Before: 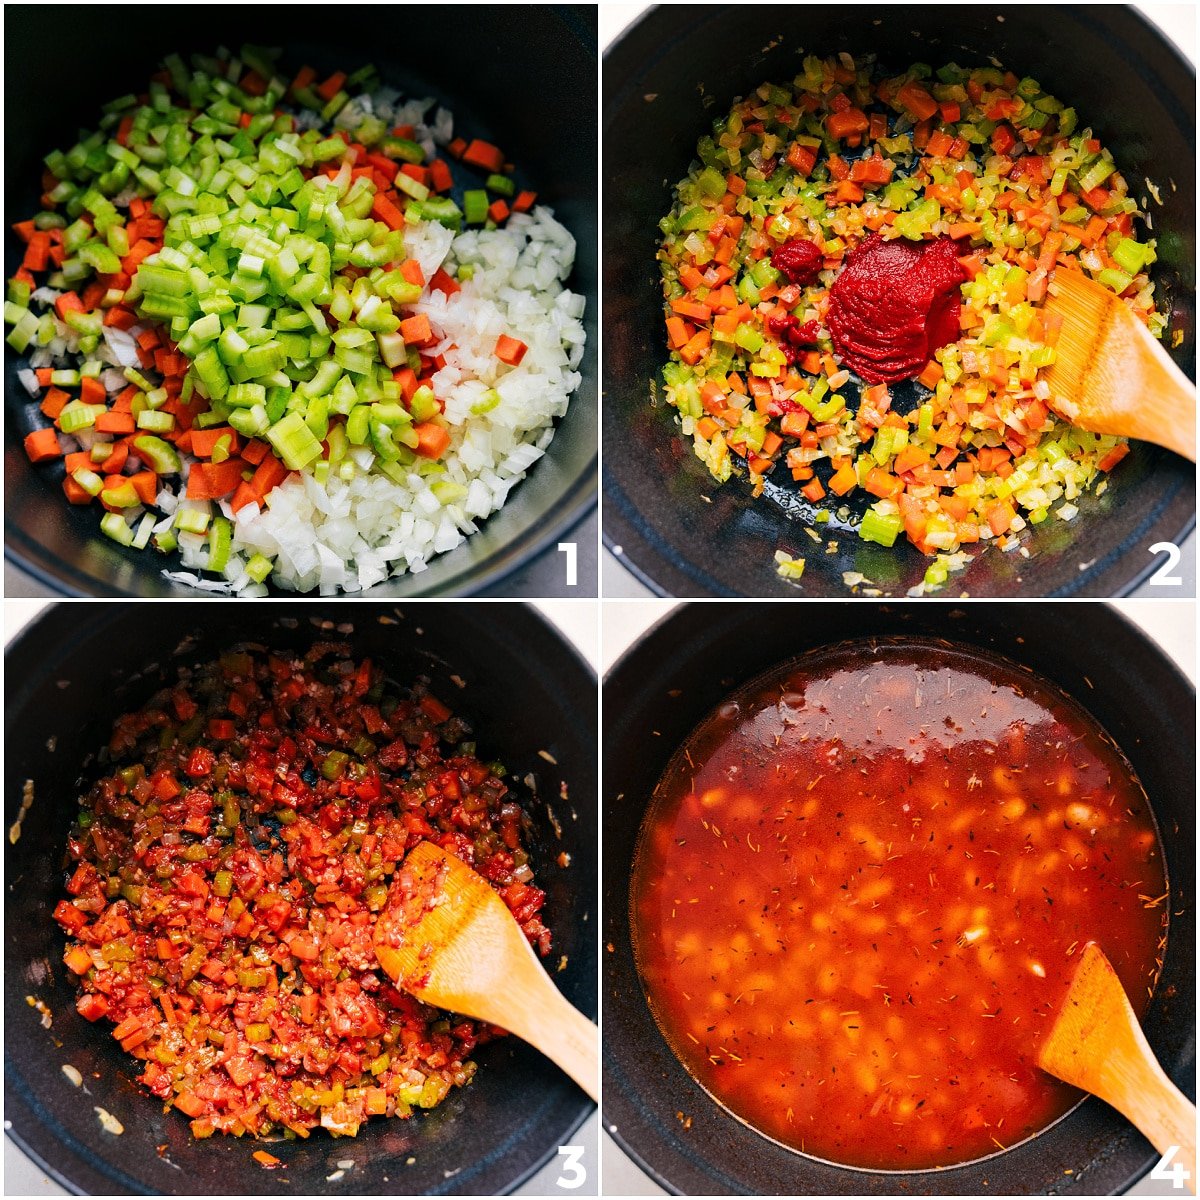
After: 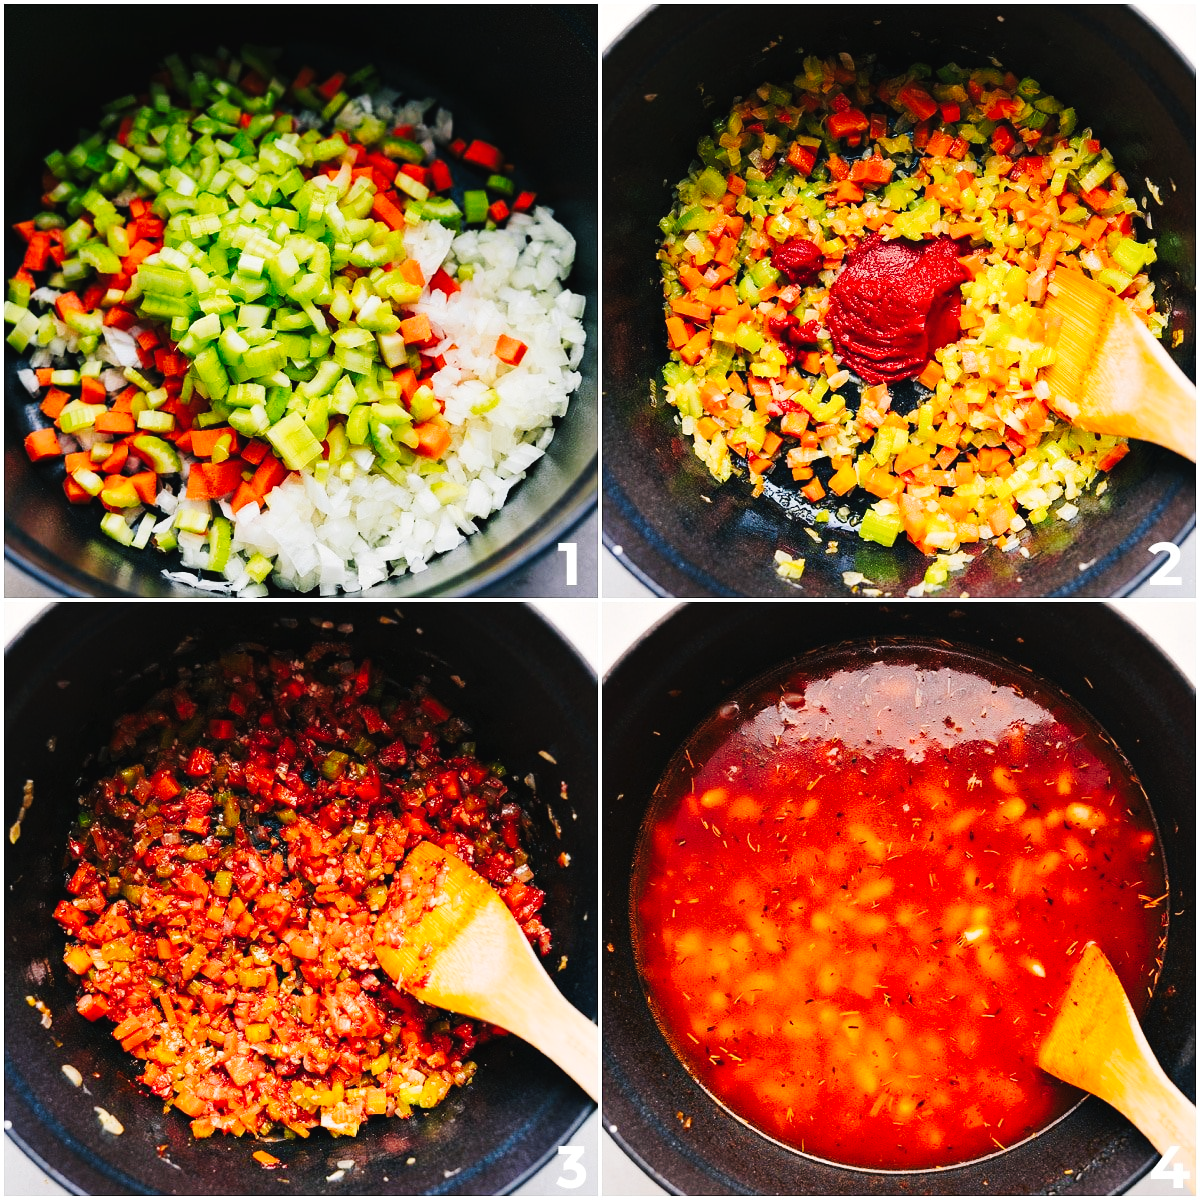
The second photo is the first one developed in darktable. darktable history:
tone curve: curves: ch0 [(0, 0.023) (0.103, 0.087) (0.295, 0.297) (0.445, 0.531) (0.553, 0.665) (0.735, 0.843) (0.994, 1)]; ch1 [(0, 0) (0.414, 0.395) (0.447, 0.447) (0.485, 0.5) (0.512, 0.524) (0.542, 0.581) (0.581, 0.632) (0.646, 0.715) (1, 1)]; ch2 [(0, 0) (0.369, 0.388) (0.449, 0.431) (0.478, 0.471) (0.516, 0.517) (0.579, 0.624) (0.674, 0.775) (1, 1)], preserve colors none
